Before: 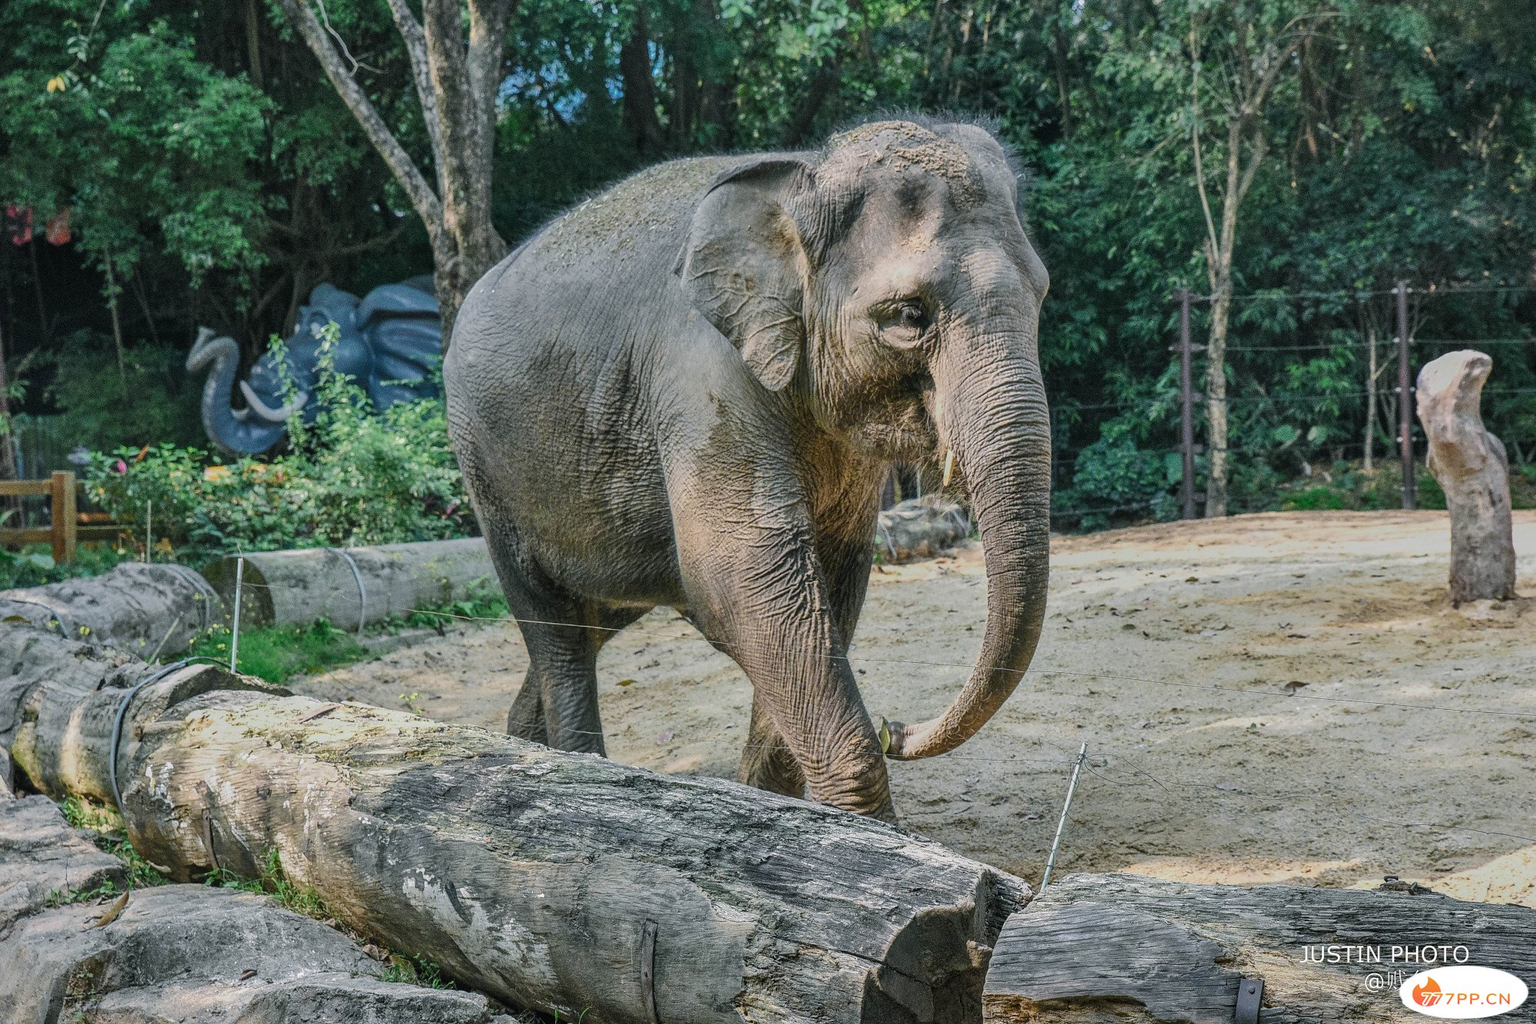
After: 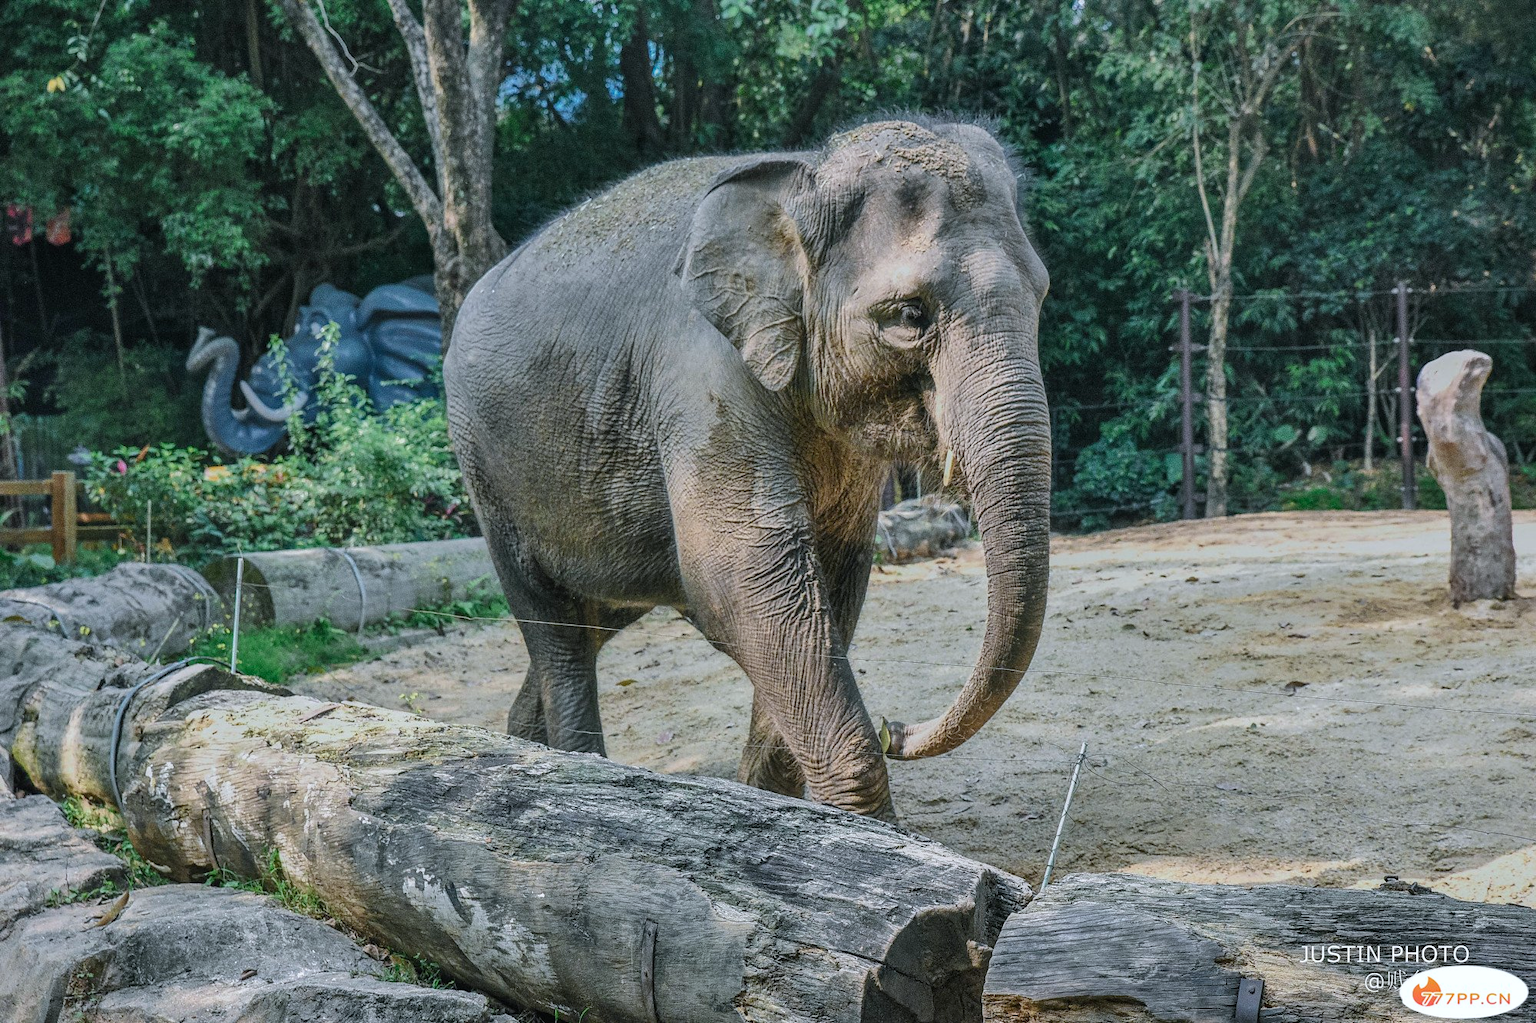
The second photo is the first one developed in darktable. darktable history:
color calibration: x 0.354, y 0.367, temperature 4673.73 K
